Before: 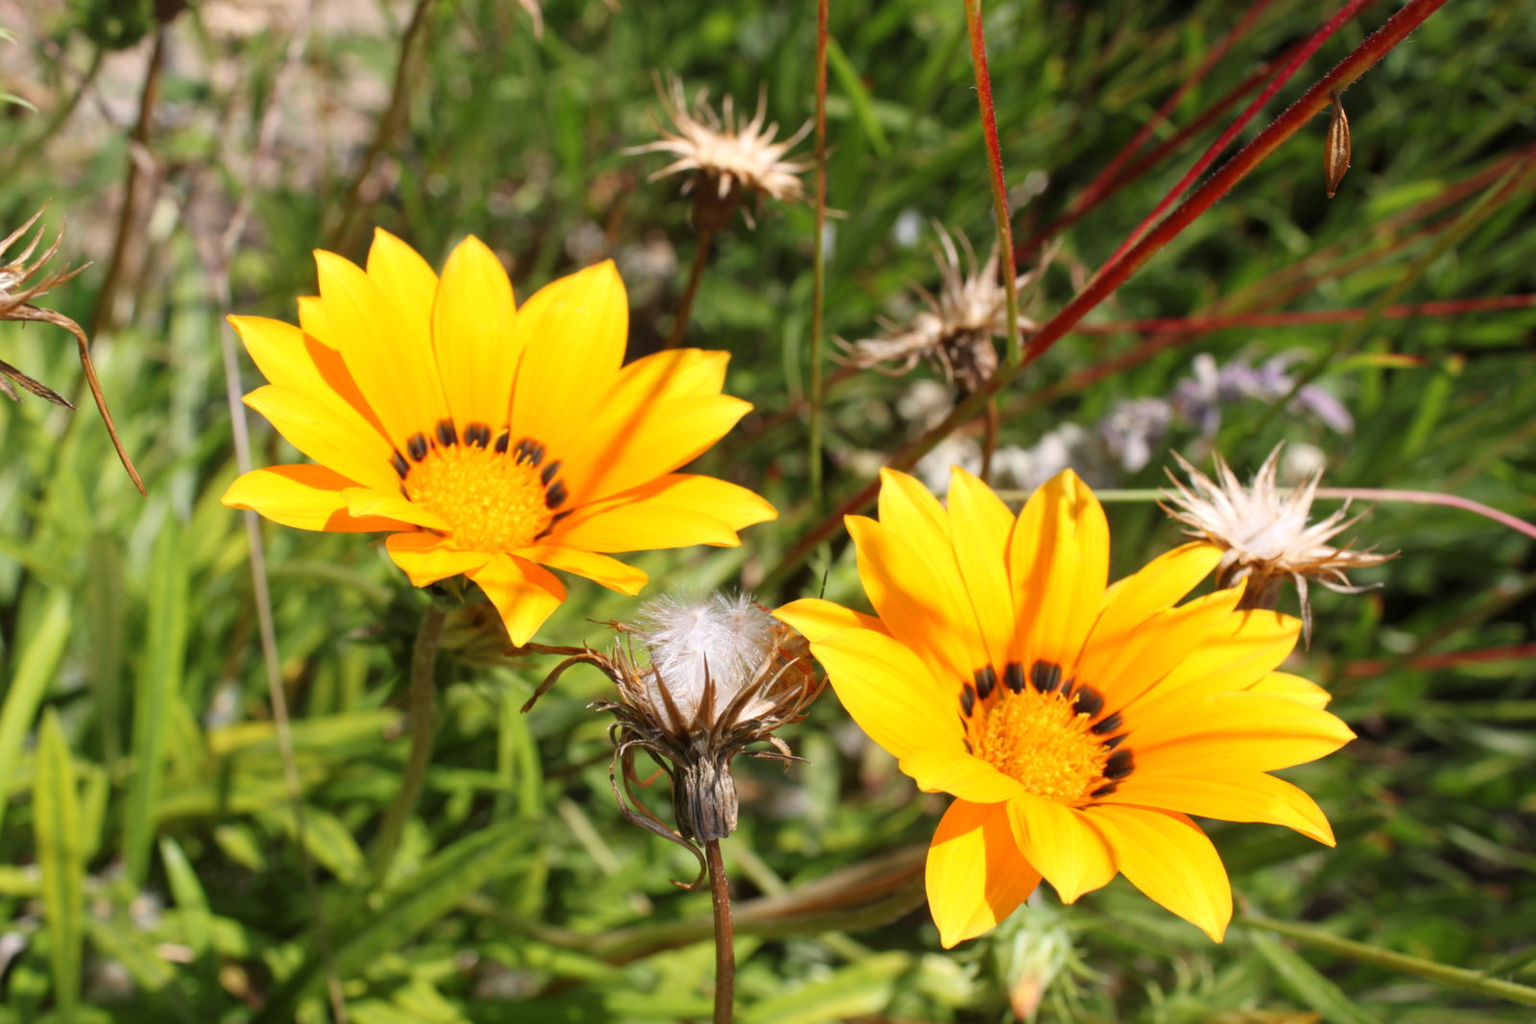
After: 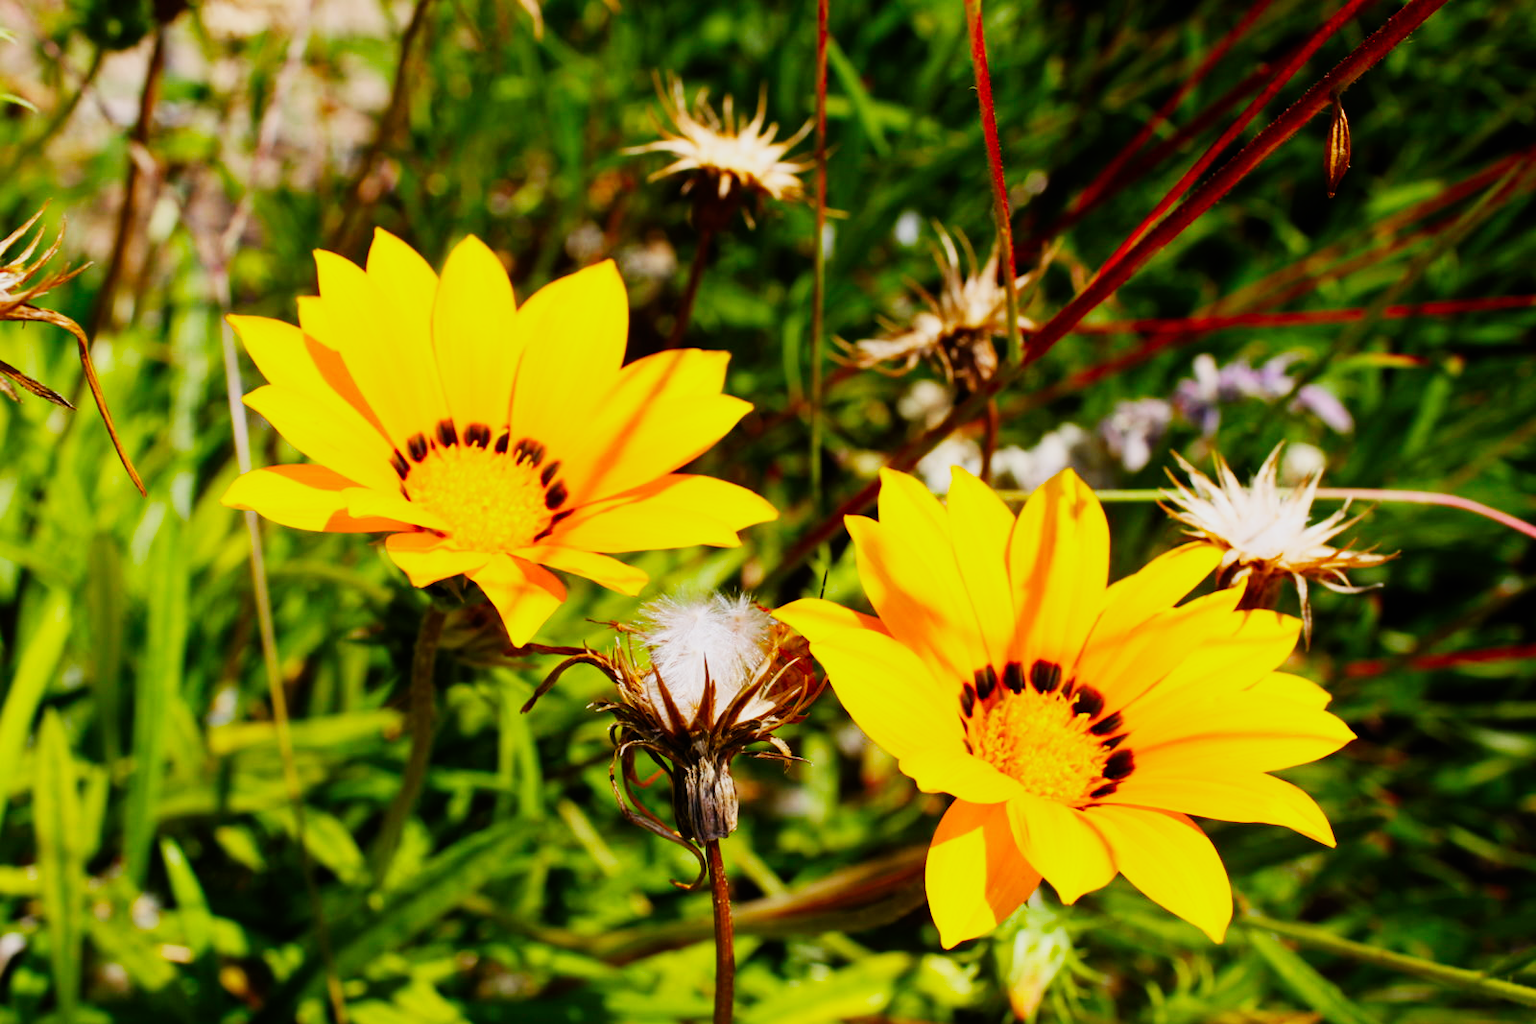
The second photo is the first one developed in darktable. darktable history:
tone equalizer: on, module defaults
sigmoid: contrast 2, skew -0.2, preserve hue 0%, red attenuation 0.1, red rotation 0.035, green attenuation 0.1, green rotation -0.017, blue attenuation 0.15, blue rotation -0.052, base primaries Rec2020
color balance rgb: linear chroma grading › global chroma 15%, perceptual saturation grading › global saturation 30%
